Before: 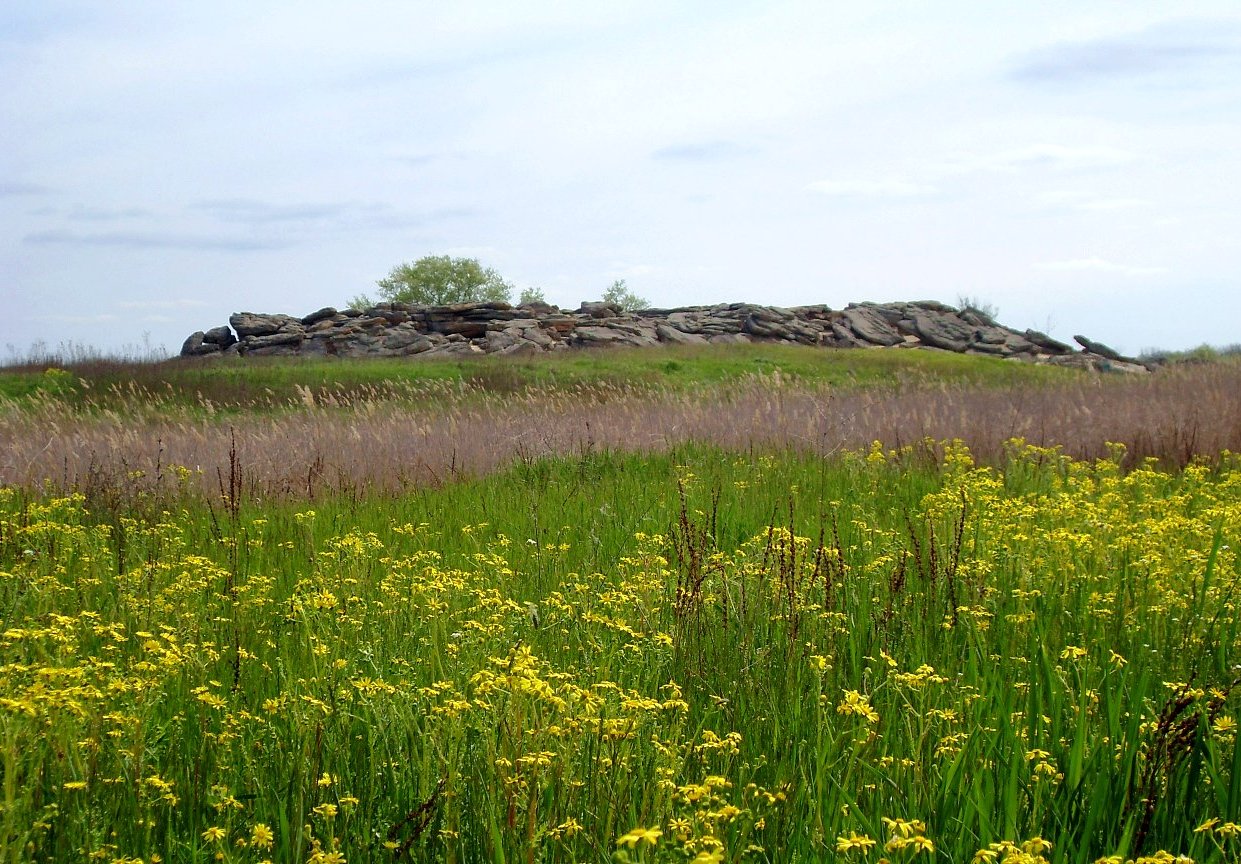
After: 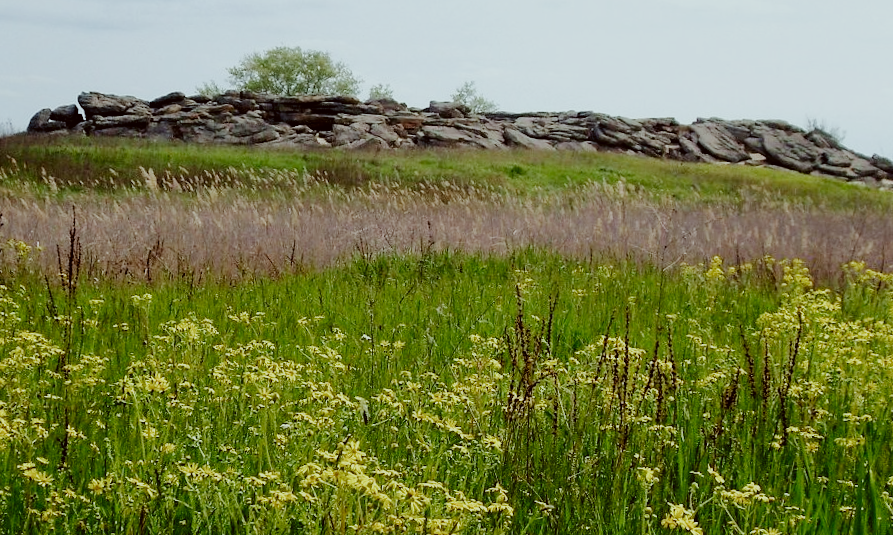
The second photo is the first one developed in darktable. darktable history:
color correction: highlights a* -4.93, highlights b* -3.04, shadows a* 3.77, shadows b* 4.26
crop and rotate: angle -3.33°, left 9.801%, top 20.837%, right 12.345%, bottom 12.111%
tone equalizer: -8 EV -0.399 EV, -7 EV -0.401 EV, -6 EV -0.361 EV, -5 EV -0.207 EV, -3 EV 0.248 EV, -2 EV 0.315 EV, -1 EV 0.385 EV, +0 EV 0.405 EV, edges refinement/feathering 500, mask exposure compensation -1.57 EV, preserve details no
filmic rgb: black relative exposure -6.94 EV, white relative exposure 5.58 EV, hardness 2.86, add noise in highlights 0.001, preserve chrominance no, color science v3 (2019), use custom middle-gray values true, contrast in highlights soft
contrast brightness saturation: contrast 0.006, saturation -0.064
